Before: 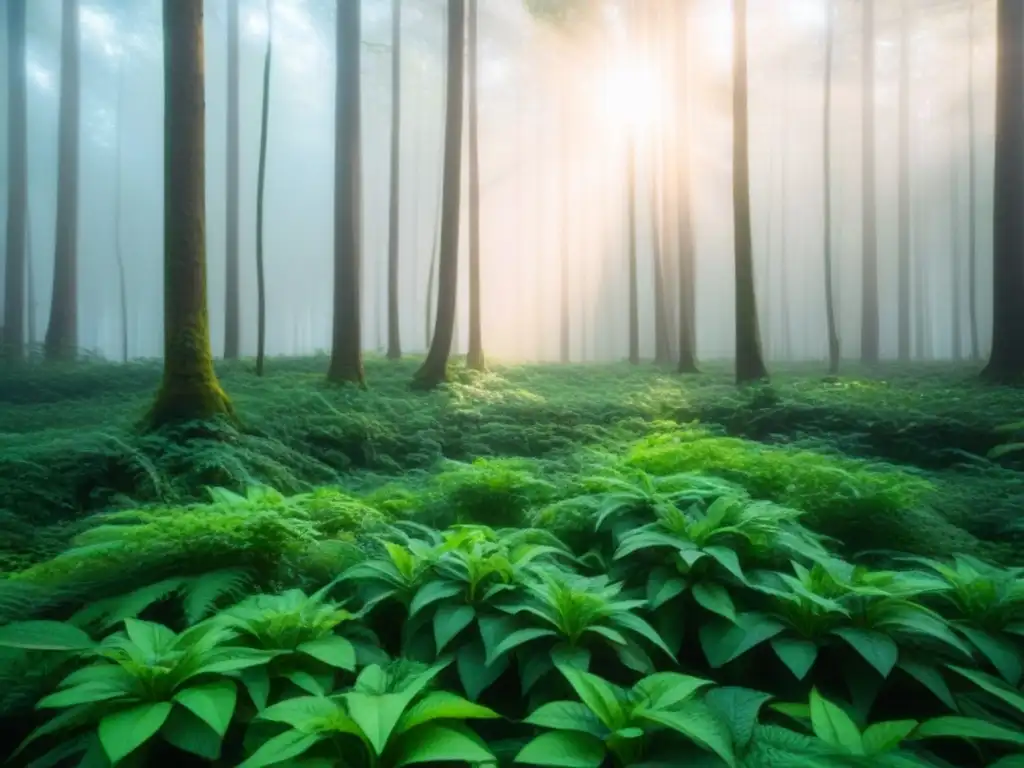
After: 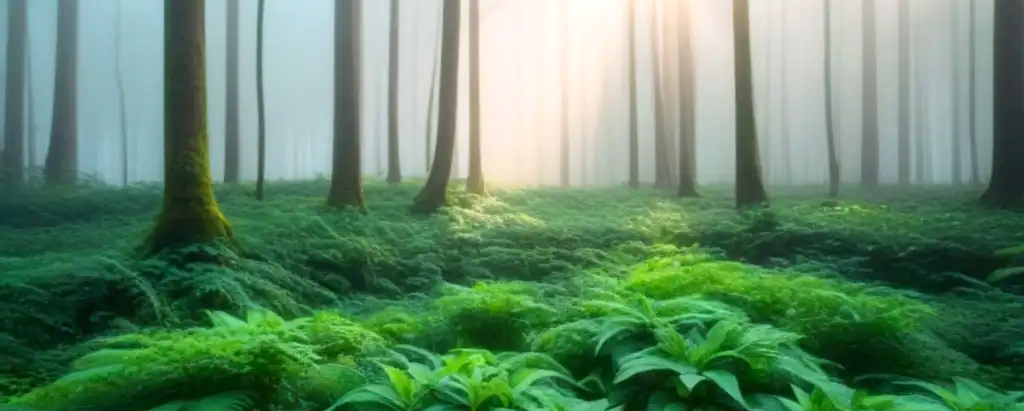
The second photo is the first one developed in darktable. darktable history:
crop and rotate: top 23.043%, bottom 23.437%
exposure: black level correction 0.001, exposure 0.14 EV, compensate highlight preservation false
